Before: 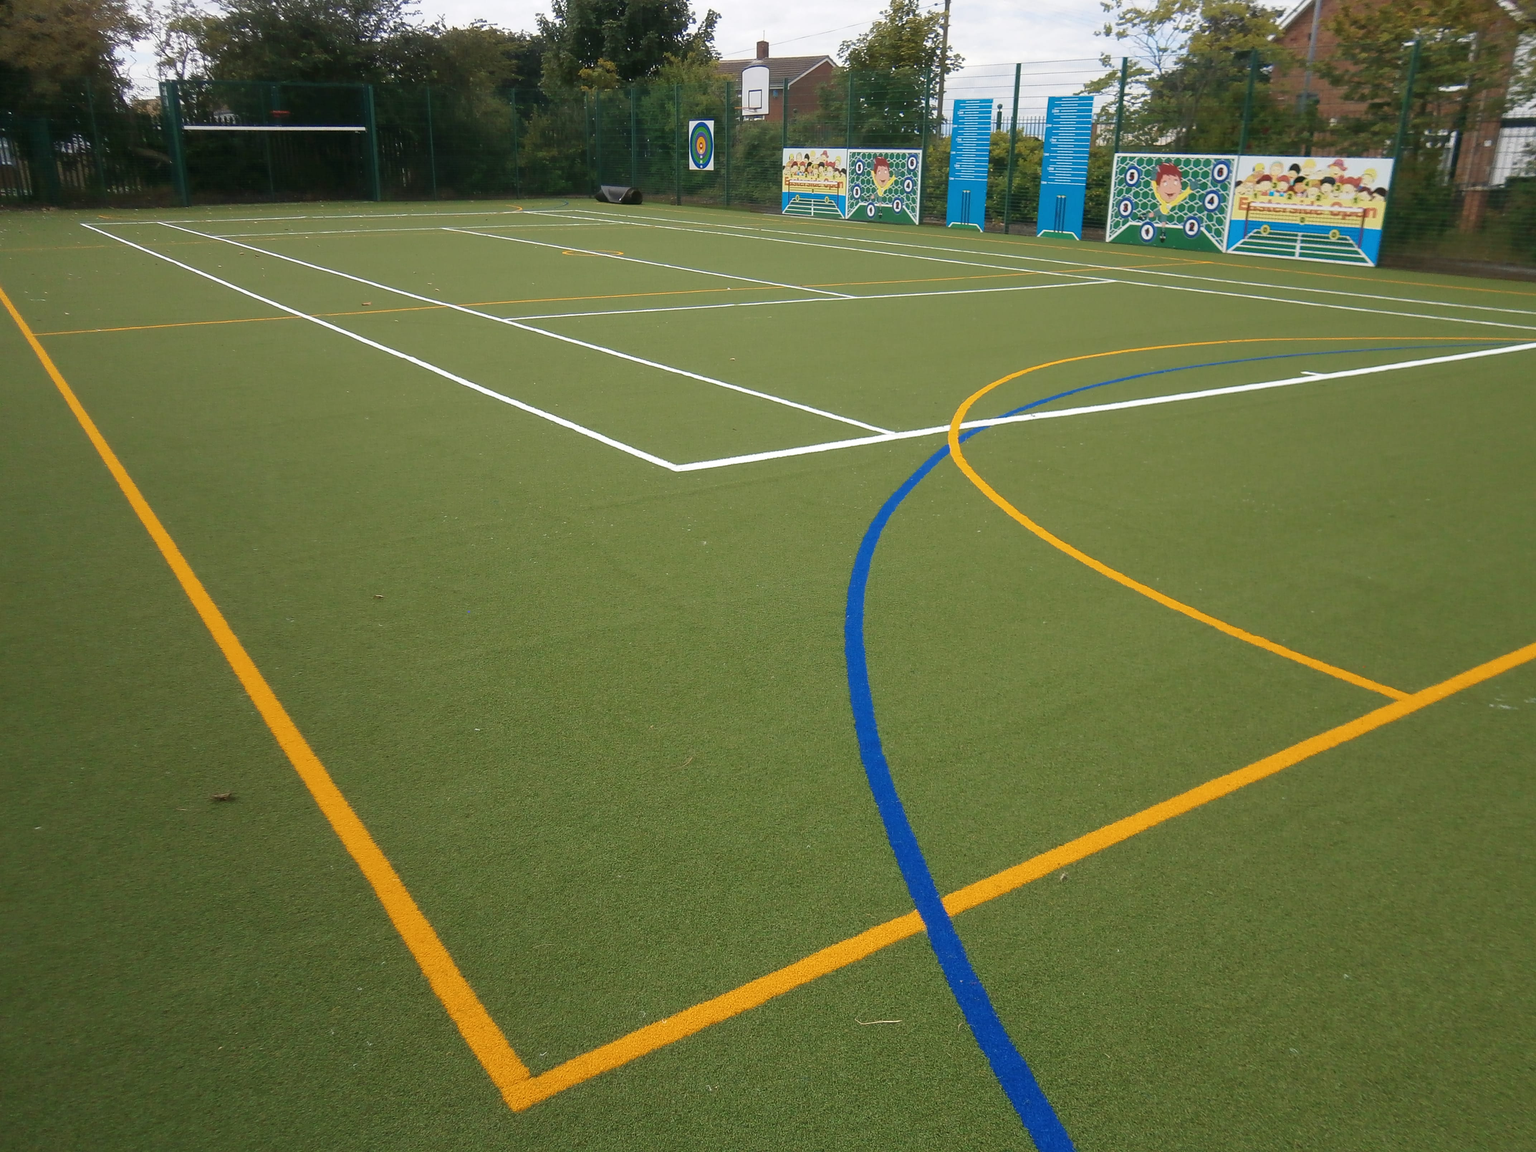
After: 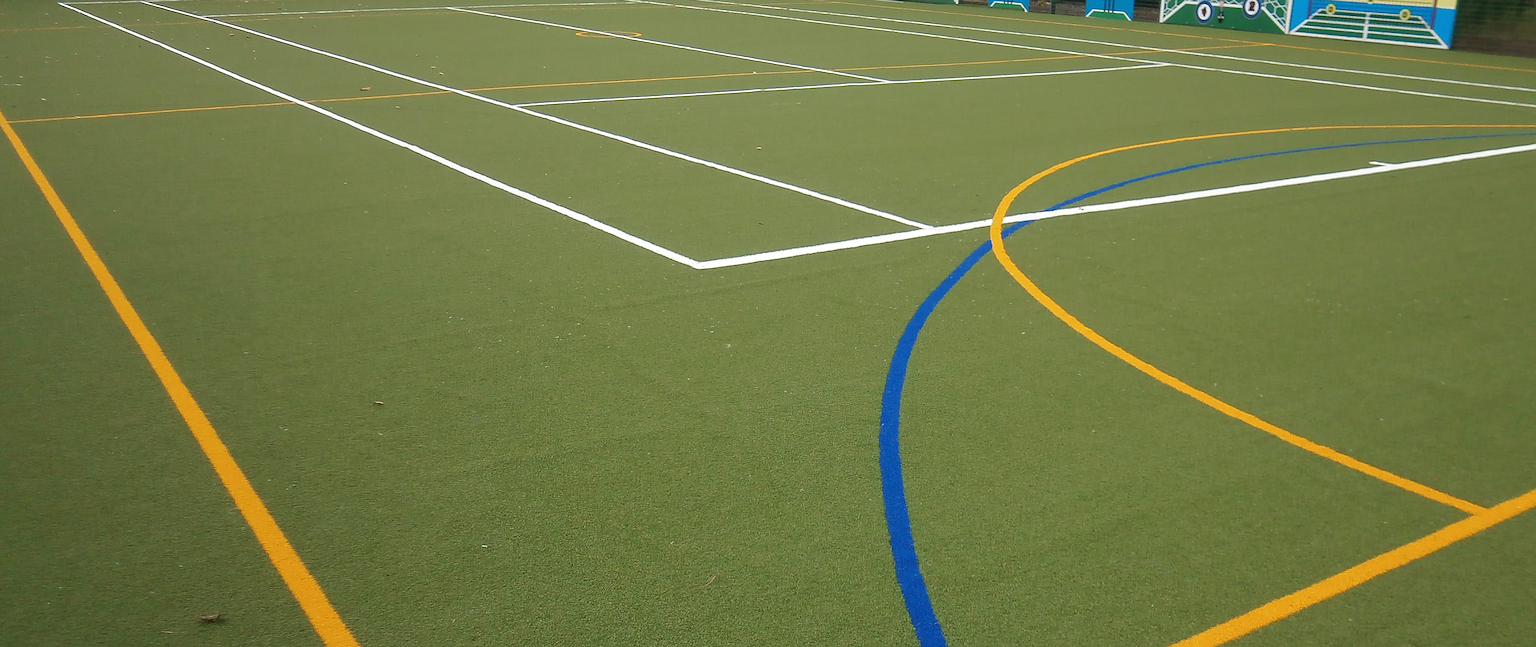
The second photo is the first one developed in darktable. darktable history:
sharpen: on, module defaults
crop: left 1.744%, top 19.225%, right 5.069%, bottom 28.357%
